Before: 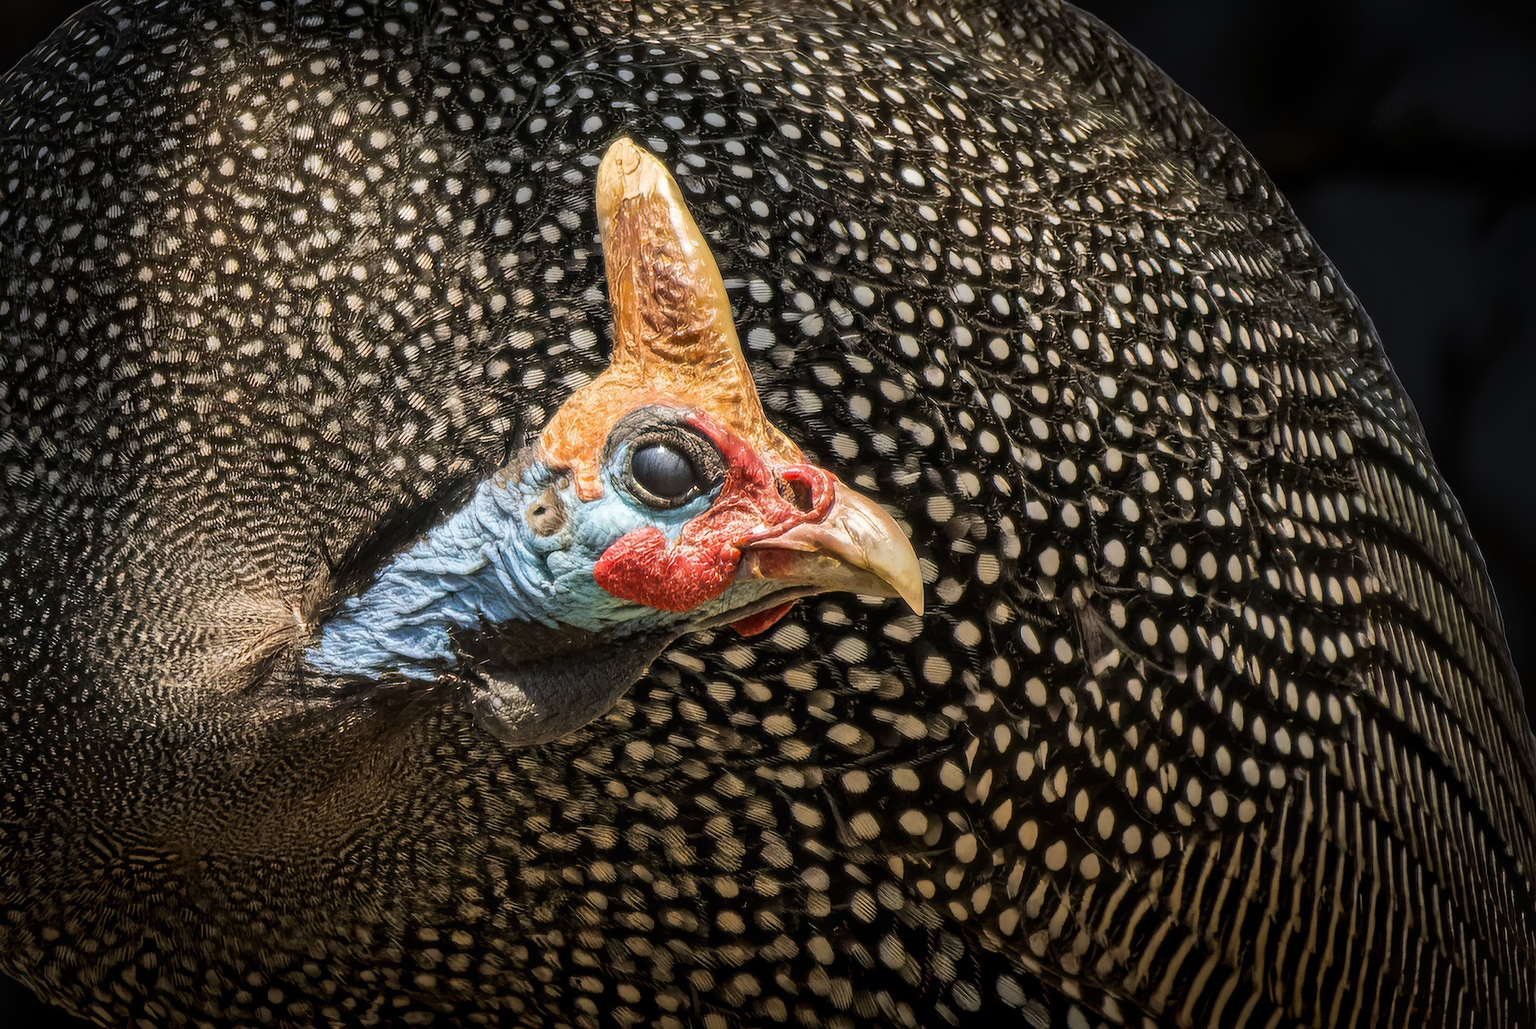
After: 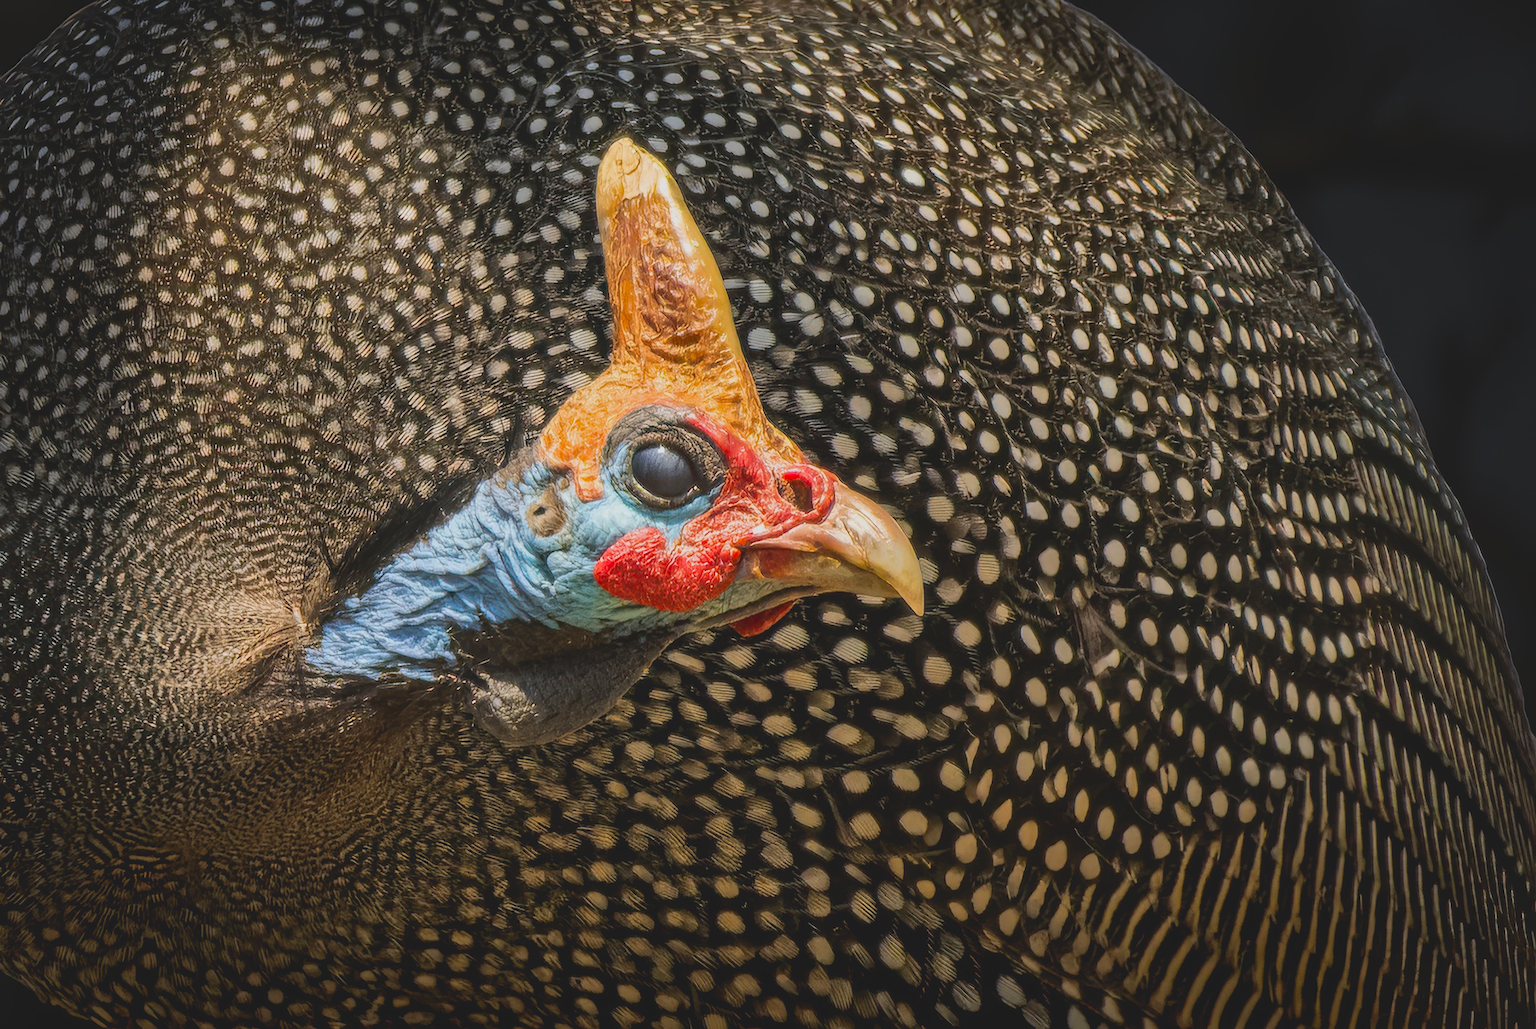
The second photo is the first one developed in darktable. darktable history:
contrast brightness saturation: contrast -0.209, saturation 0.19
